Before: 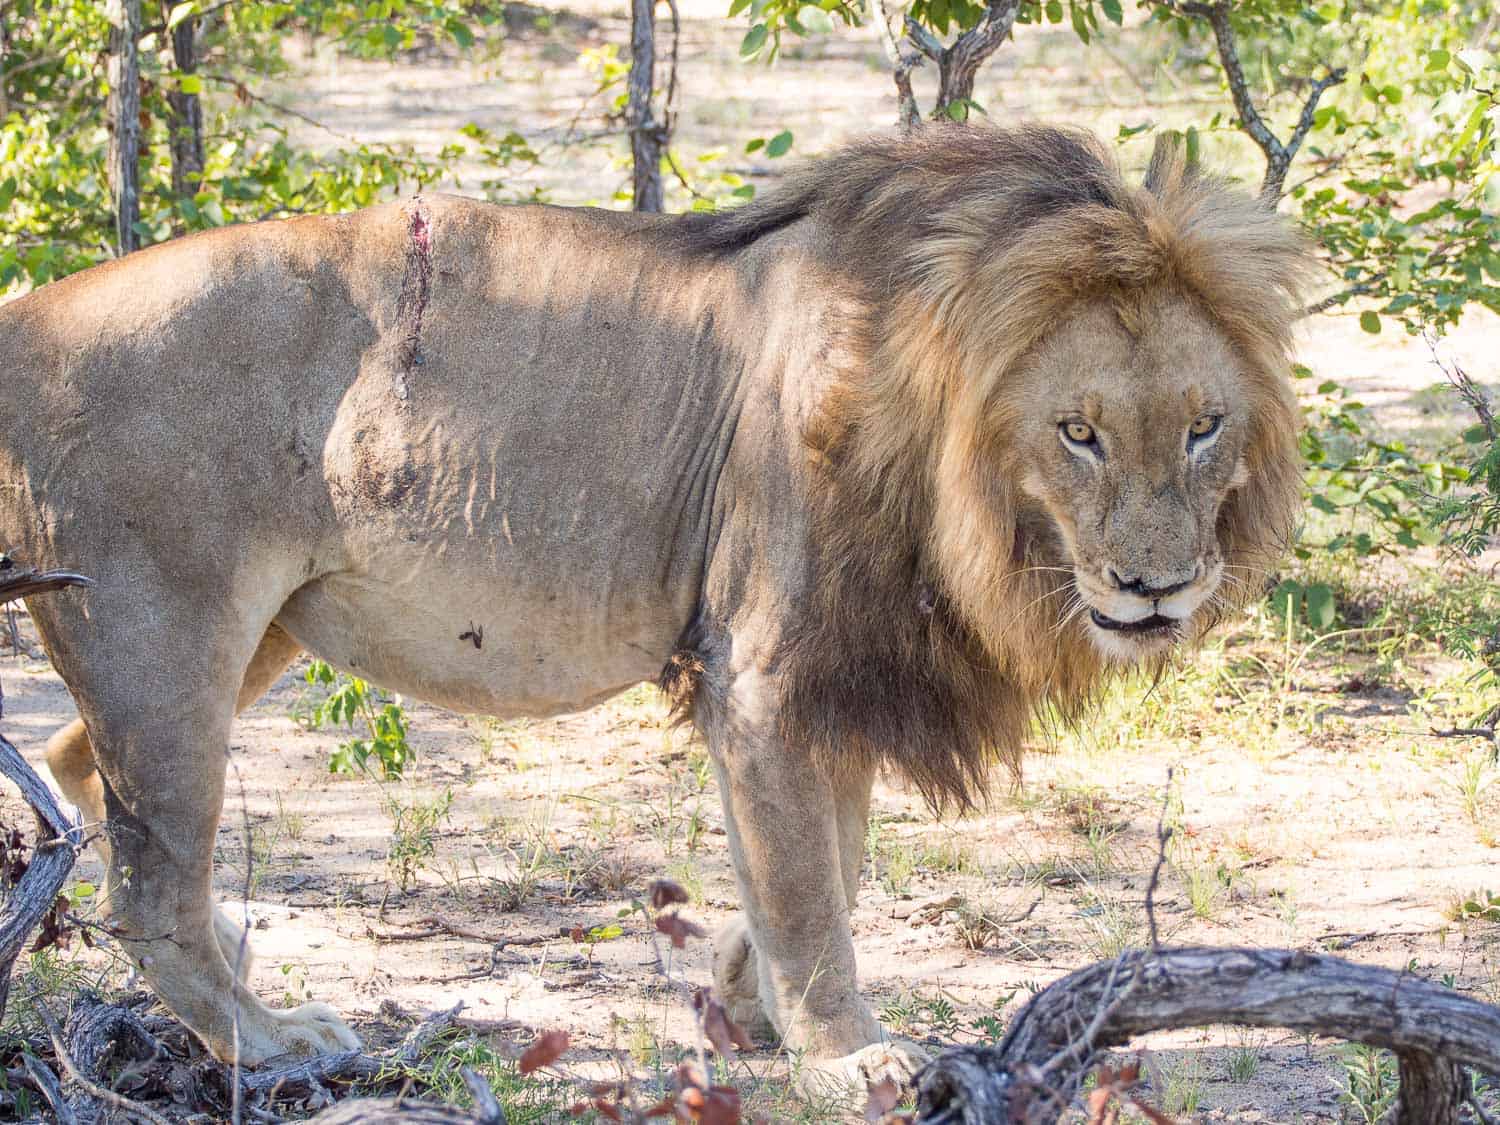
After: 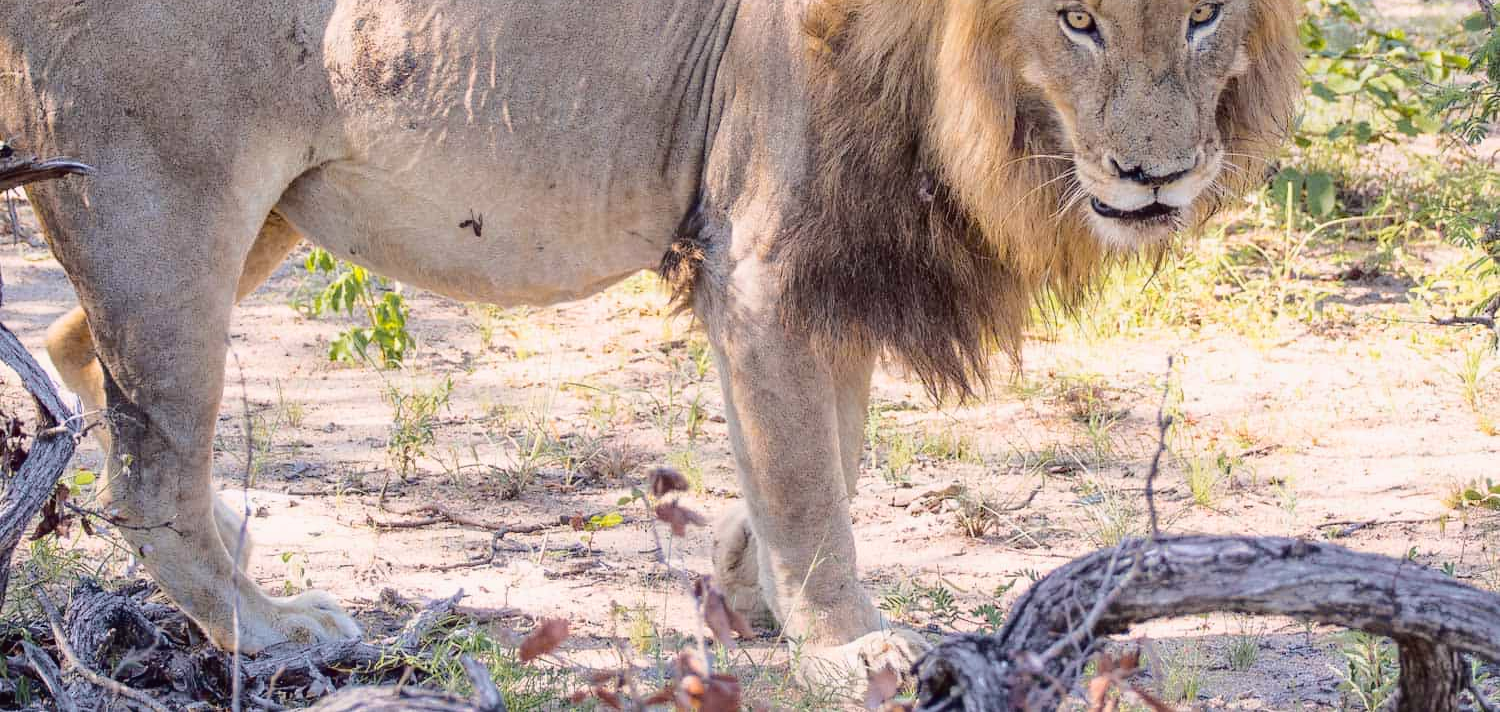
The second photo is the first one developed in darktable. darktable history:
tone curve: curves: ch0 [(0.003, 0.015) (0.104, 0.07) (0.236, 0.218) (0.401, 0.443) (0.495, 0.55) (0.65, 0.68) (0.832, 0.858) (1, 0.977)]; ch1 [(0, 0) (0.161, 0.092) (0.35, 0.33) (0.379, 0.401) (0.45, 0.466) (0.489, 0.499) (0.55, 0.56) (0.621, 0.615) (0.718, 0.734) (1, 1)]; ch2 [(0, 0) (0.369, 0.427) (0.44, 0.434) (0.502, 0.501) (0.557, 0.55) (0.586, 0.59) (1, 1)], color space Lab, independent channels, preserve colors none
crop and rotate: top 36.689%
exposure: black level correction 0.001, compensate exposure bias true, compensate highlight preservation false
shadows and highlights: radius 127.87, shadows 21.19, highlights -21.19, low approximation 0.01
